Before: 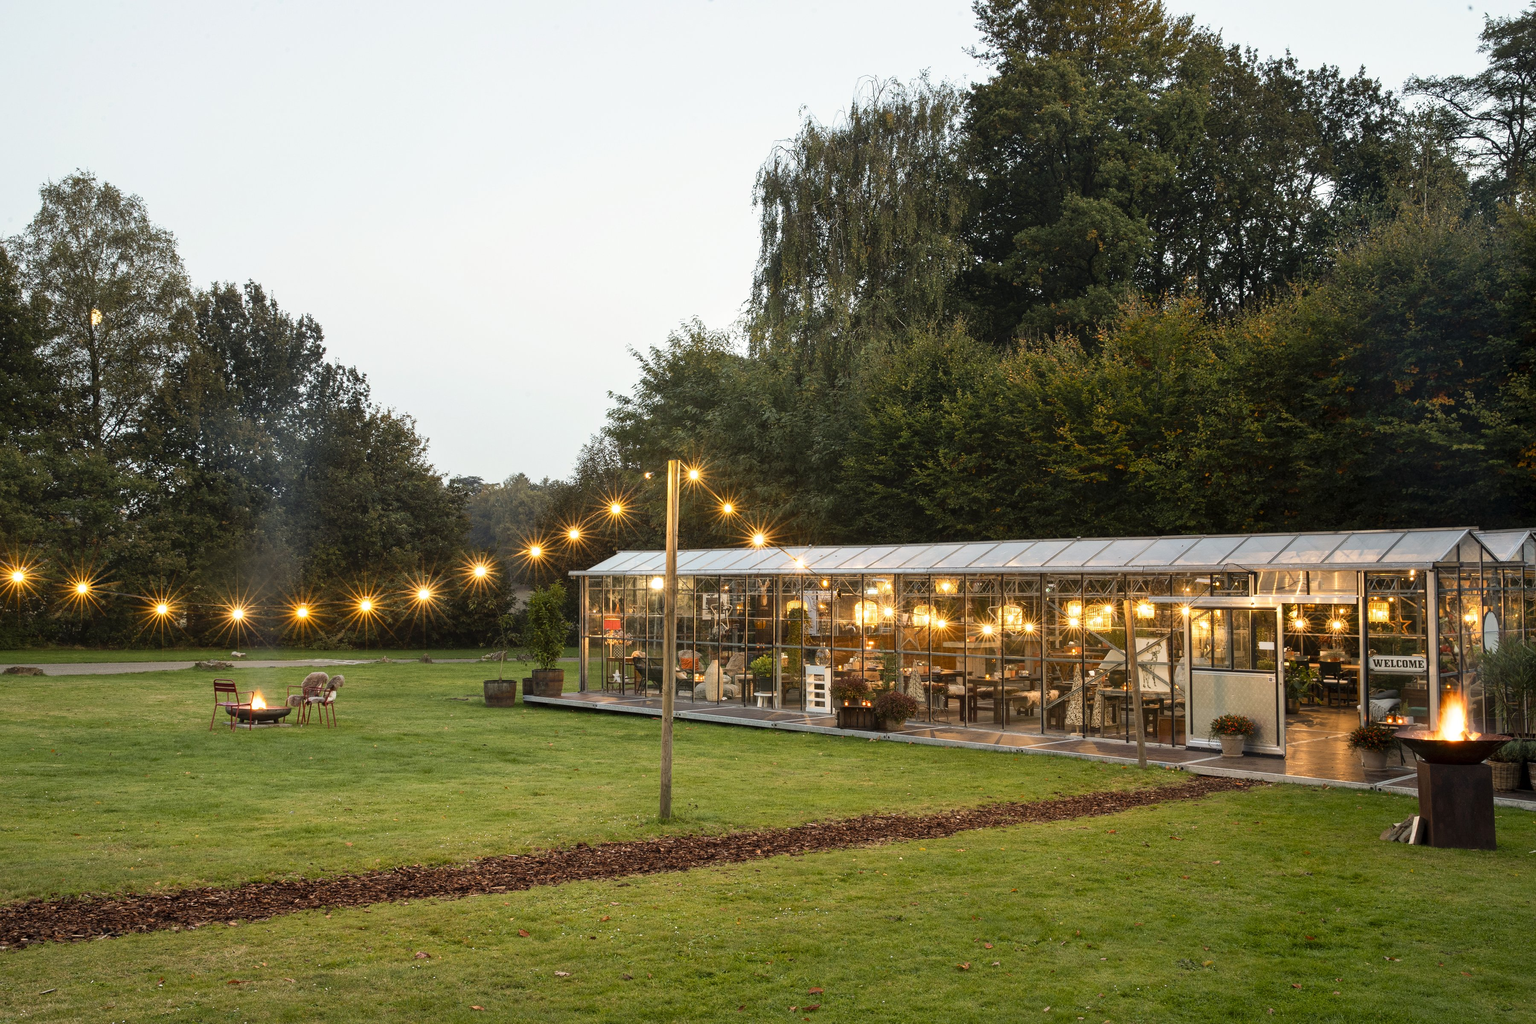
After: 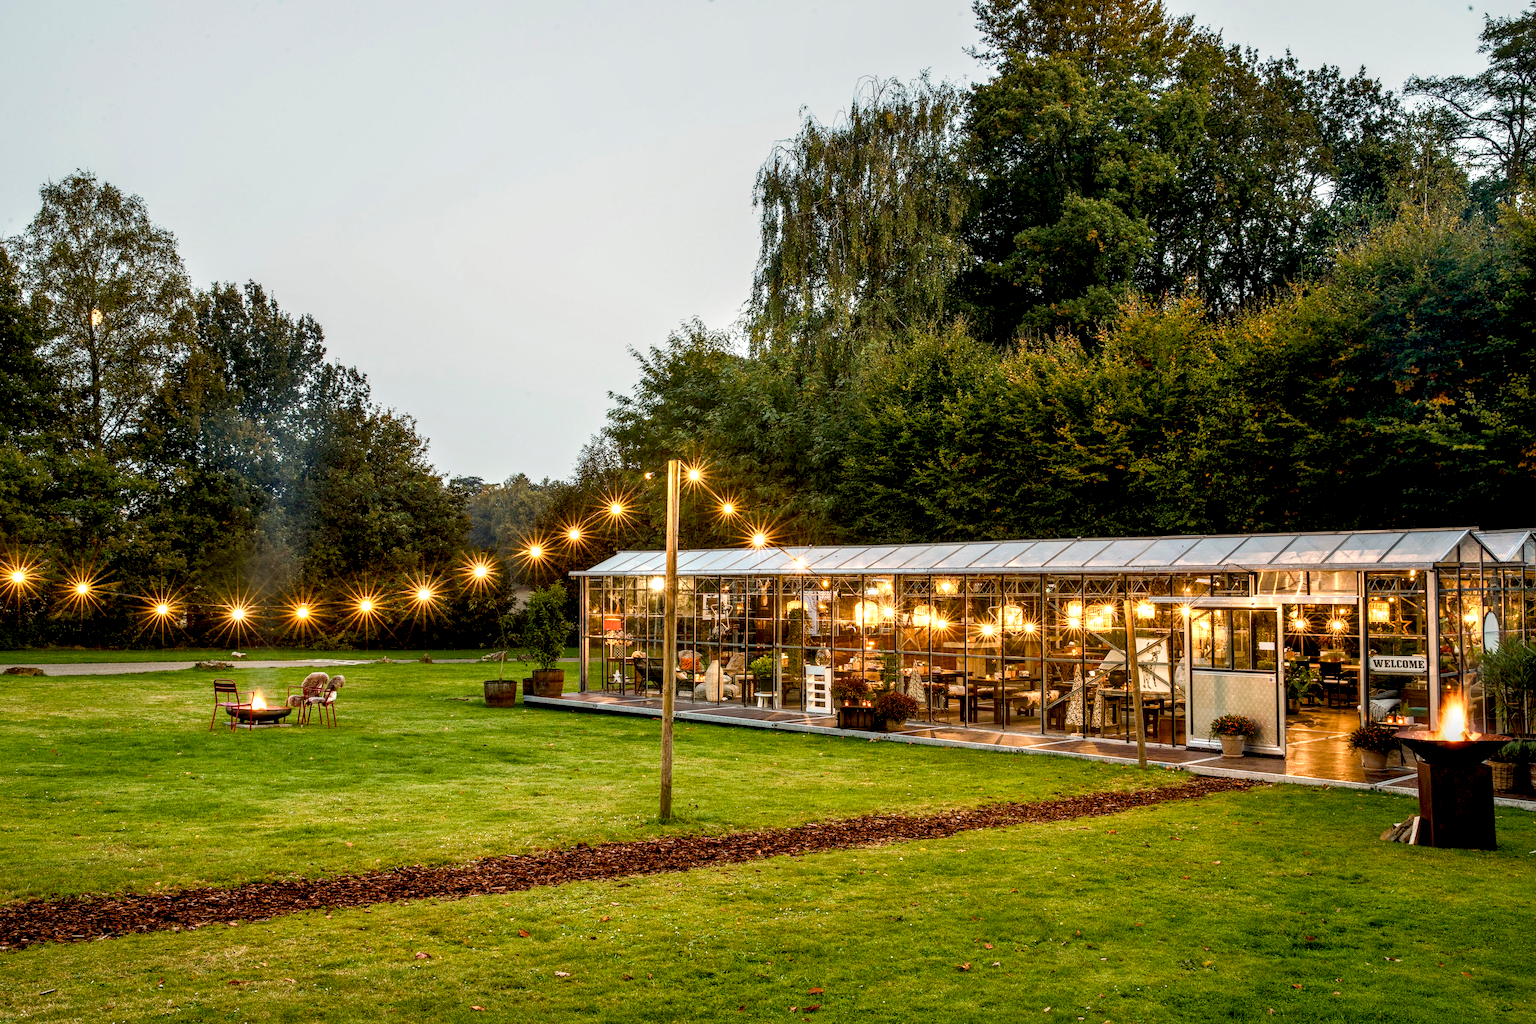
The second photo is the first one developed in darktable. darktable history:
color balance rgb: global offset › luminance -0.5%, perceptual saturation grading › highlights -17.77%, perceptual saturation grading › mid-tones 33.1%, perceptual saturation grading › shadows 50.52%, perceptual brilliance grading › highlights 10.8%, perceptual brilliance grading › shadows -10.8%, global vibrance 24.22%, contrast -25%
local contrast: highlights 19%, detail 186%
